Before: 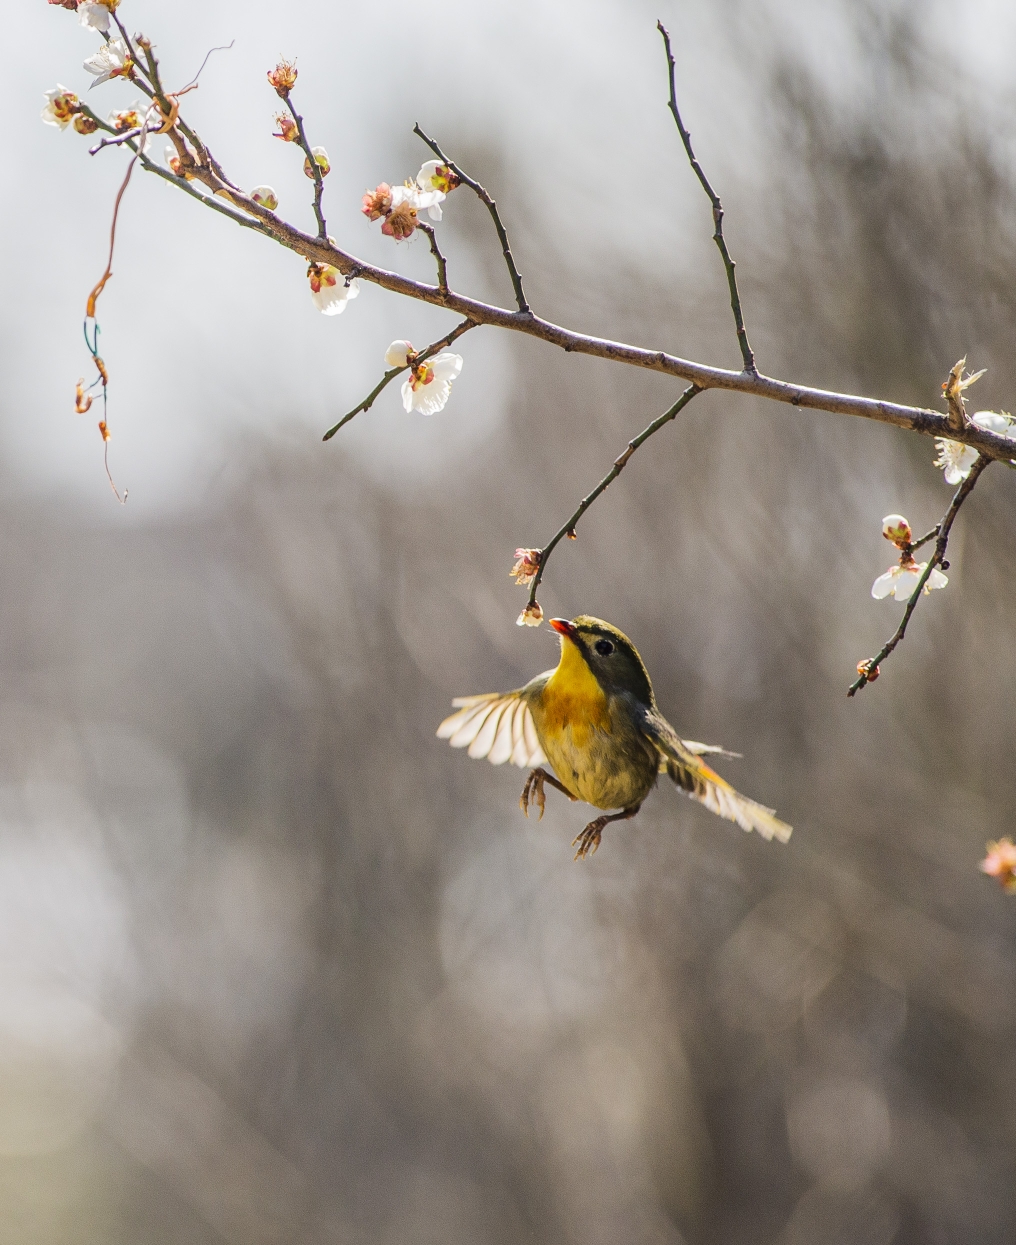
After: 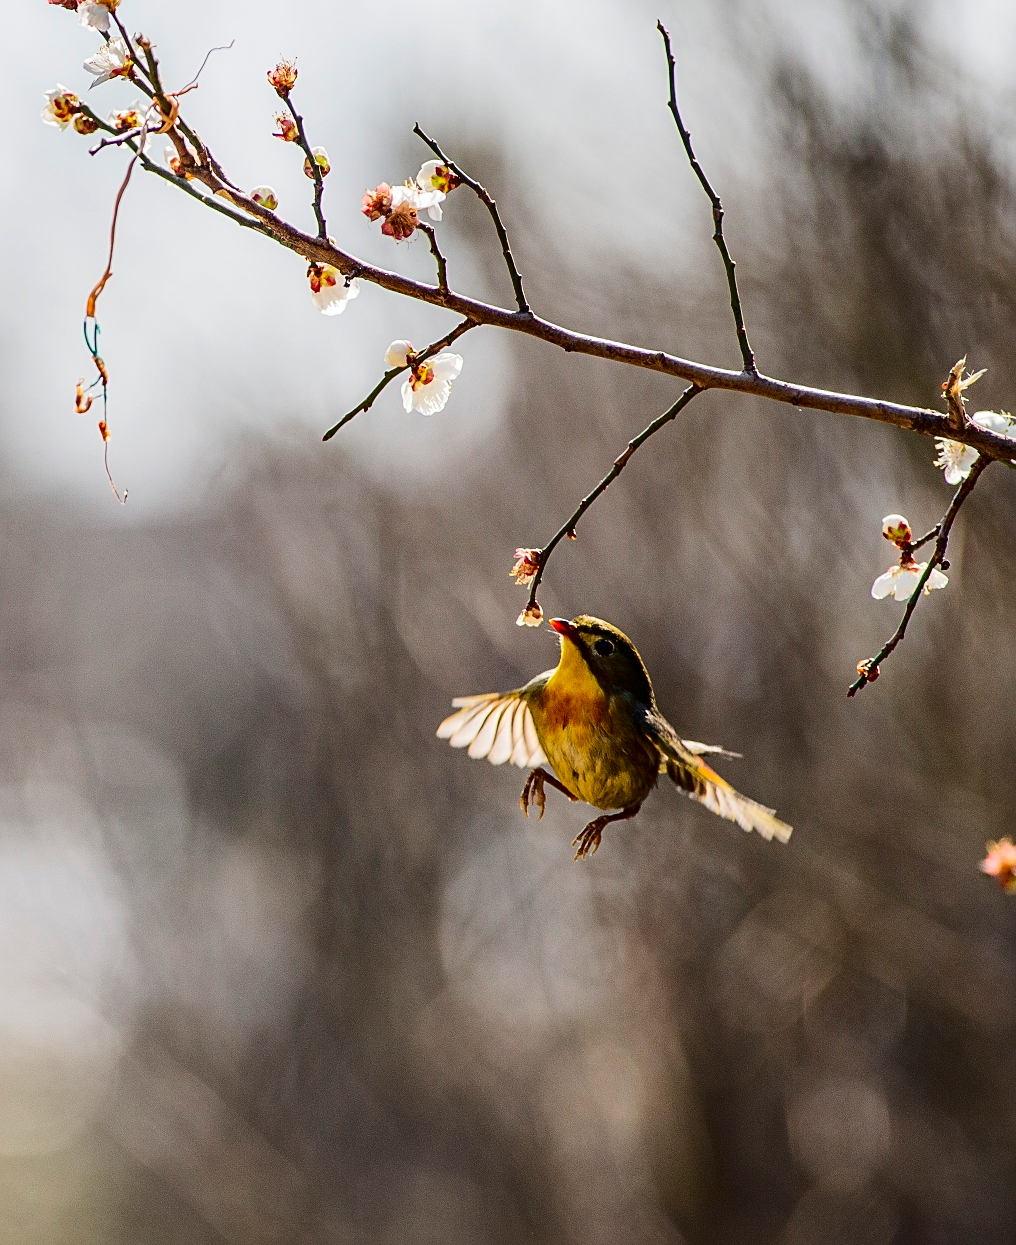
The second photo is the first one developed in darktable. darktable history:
sharpen: radius 2.157, amount 0.379, threshold 0.222
contrast brightness saturation: contrast 0.186, brightness -0.235, saturation 0.113
